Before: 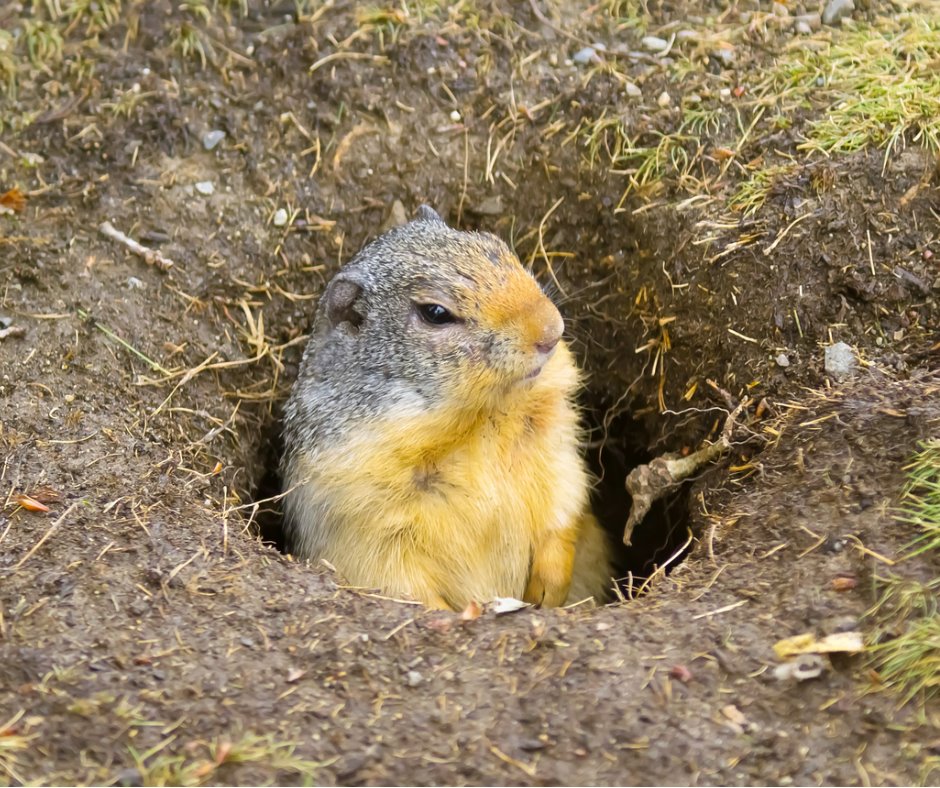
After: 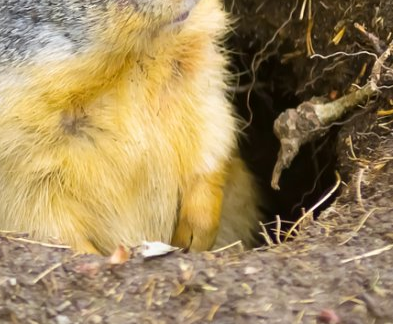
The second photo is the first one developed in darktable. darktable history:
crop: left 37.509%, top 45.258%, right 20.671%, bottom 13.594%
